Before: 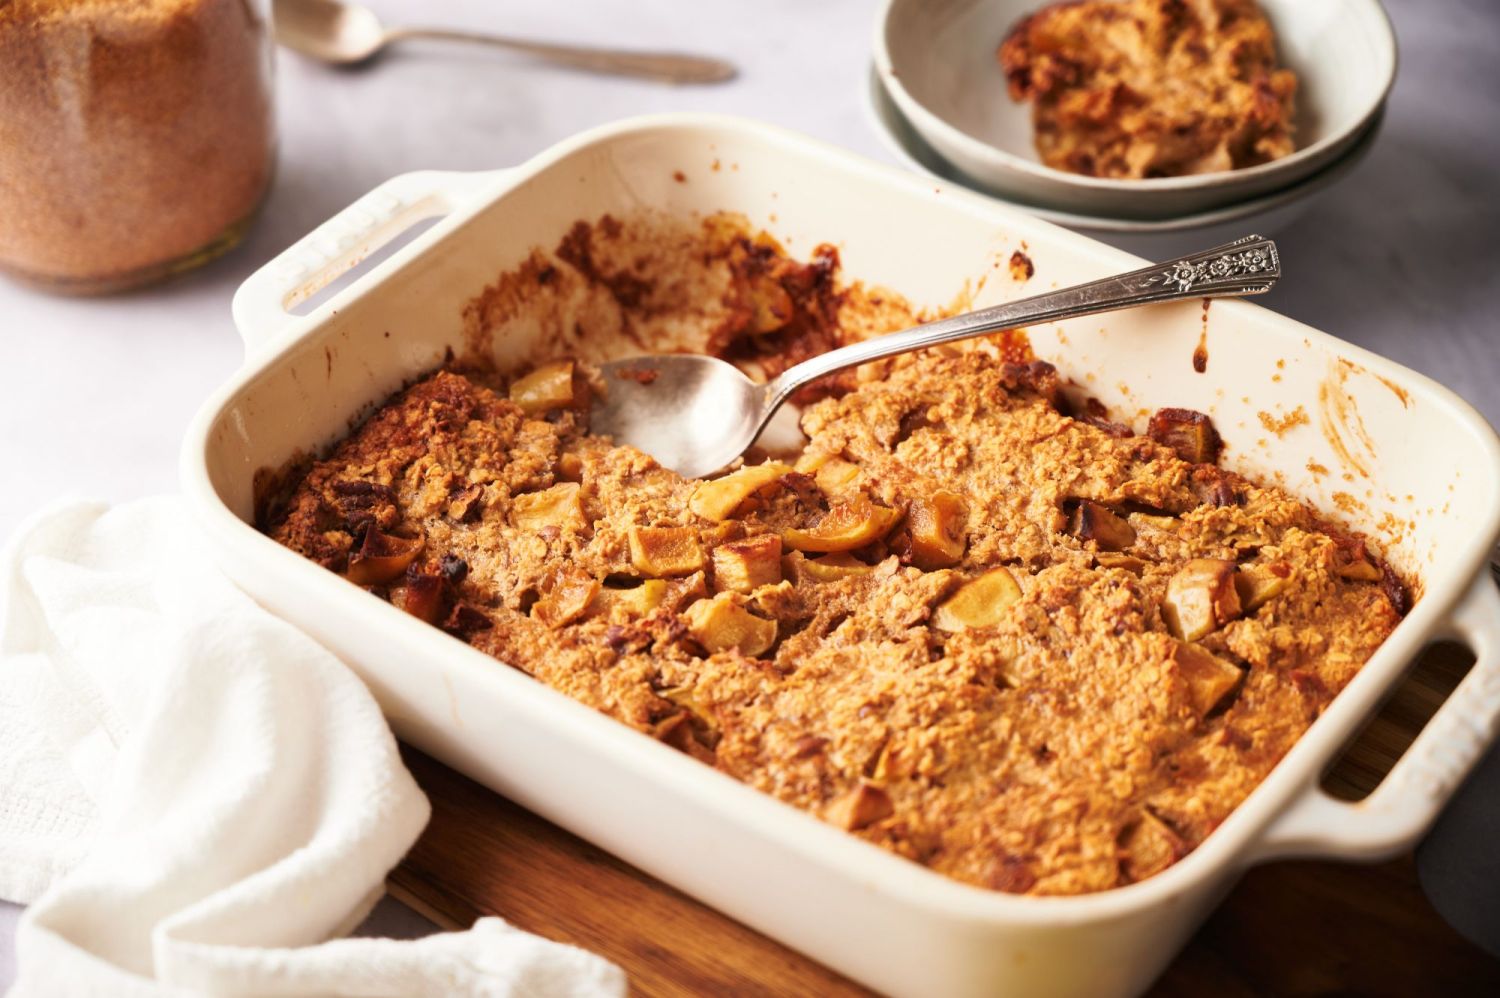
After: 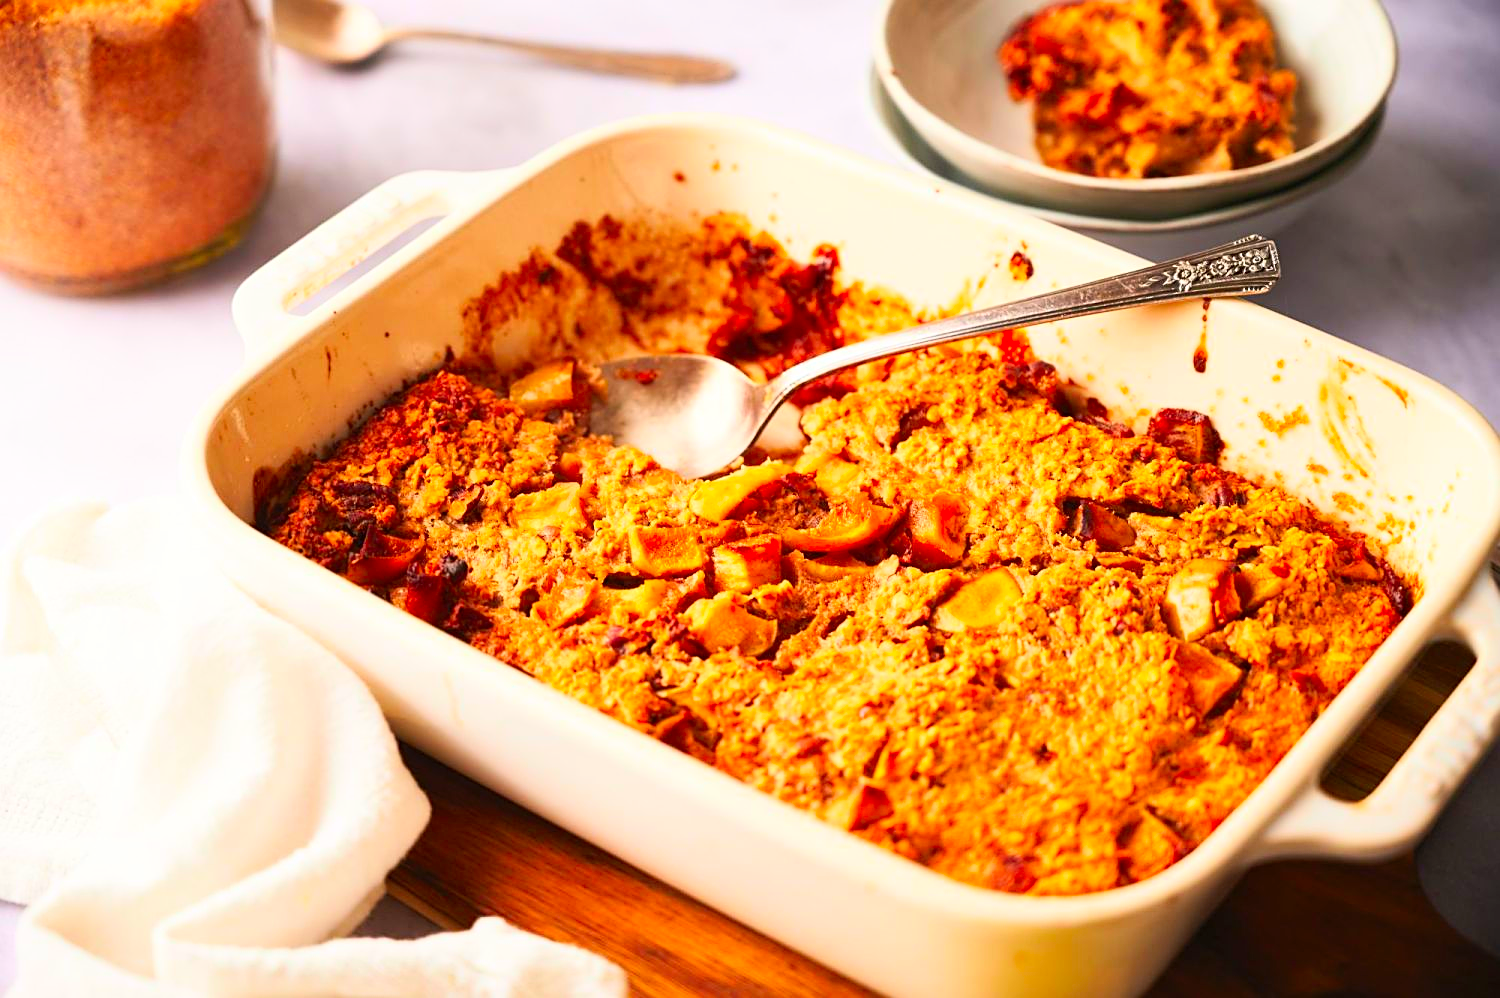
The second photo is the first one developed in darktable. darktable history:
contrast brightness saturation: contrast 0.2, brightness 0.2, saturation 0.8
sharpen: on, module defaults
